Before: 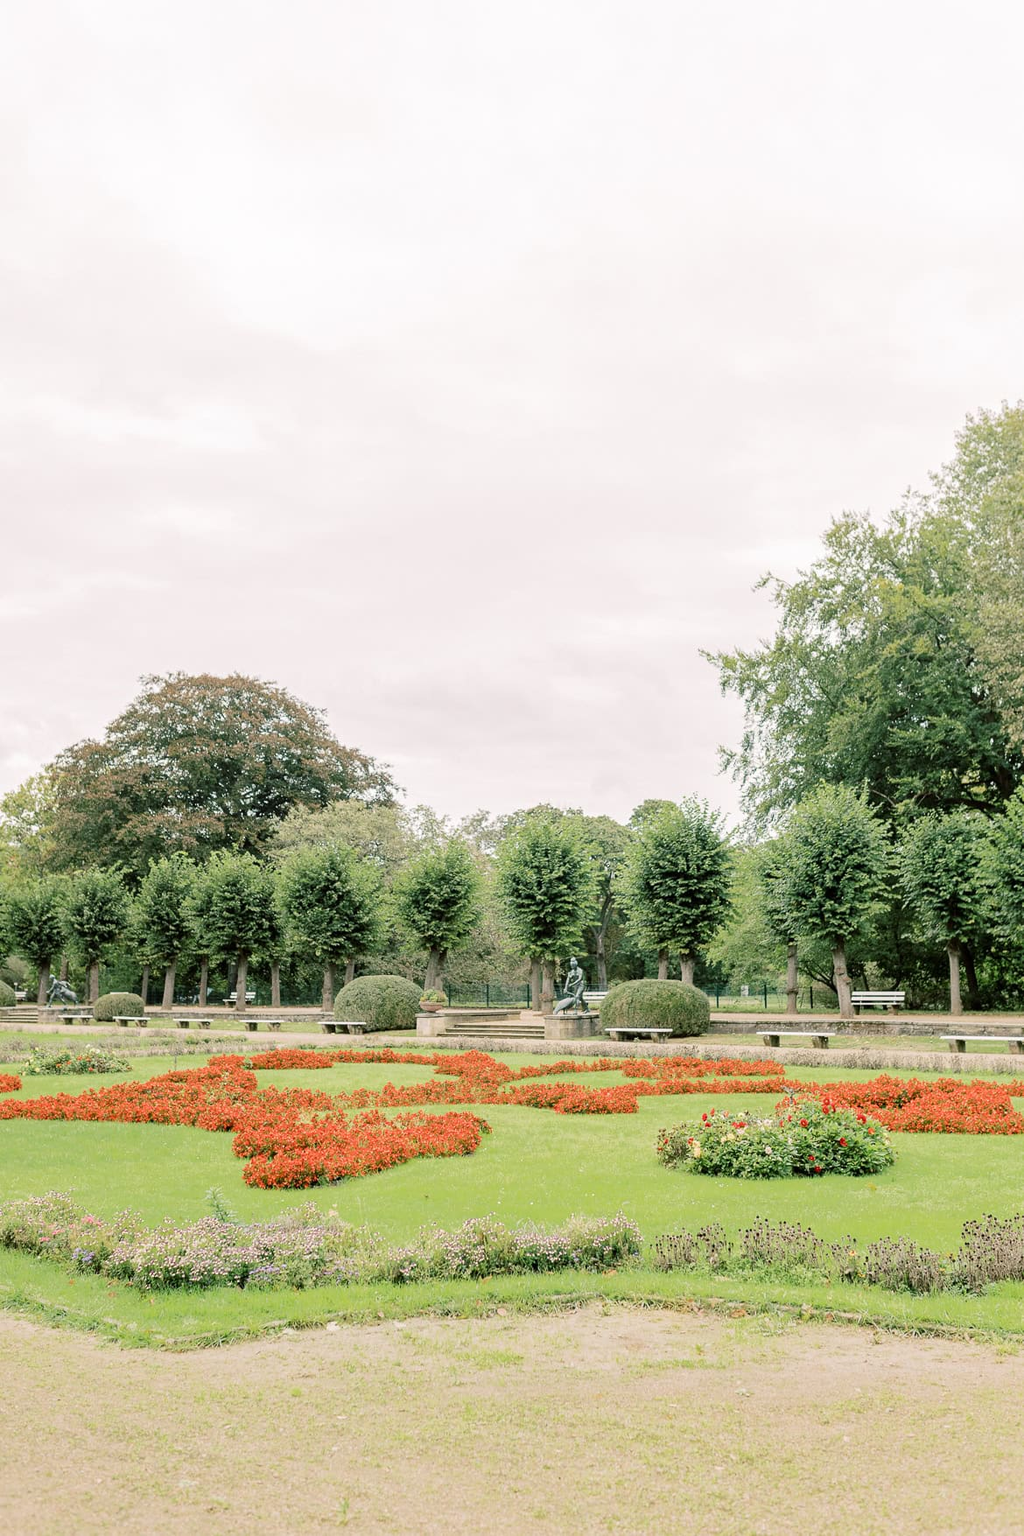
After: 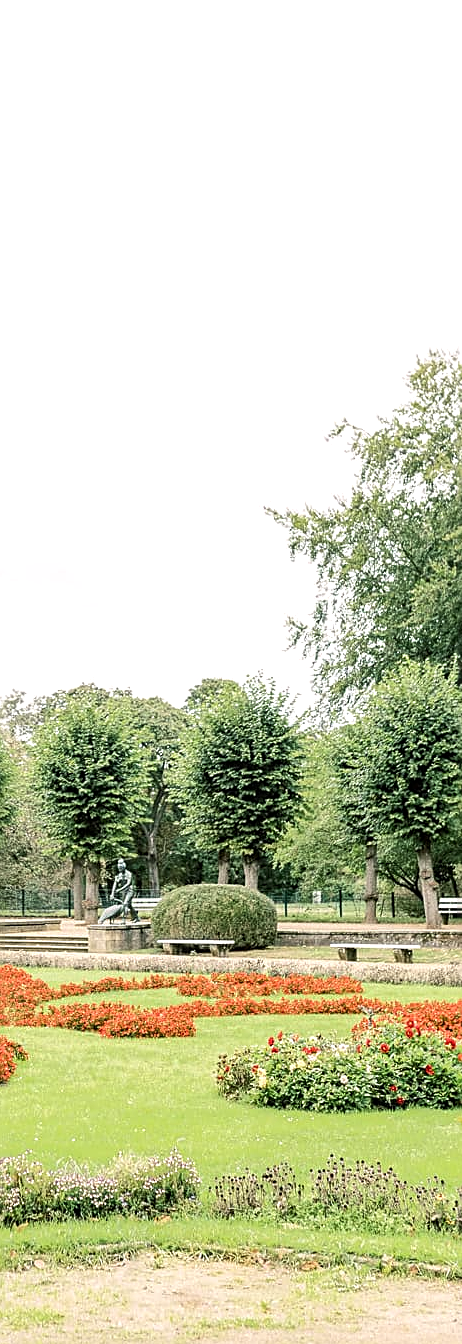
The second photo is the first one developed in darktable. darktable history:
sharpen: on, module defaults
crop: left 45.721%, top 13.393%, right 14.118%, bottom 10.01%
tone equalizer: -8 EV -0.417 EV, -7 EV -0.389 EV, -6 EV -0.333 EV, -5 EV -0.222 EV, -3 EV 0.222 EV, -2 EV 0.333 EV, -1 EV 0.389 EV, +0 EV 0.417 EV, edges refinement/feathering 500, mask exposure compensation -1.57 EV, preserve details no
local contrast: on, module defaults
